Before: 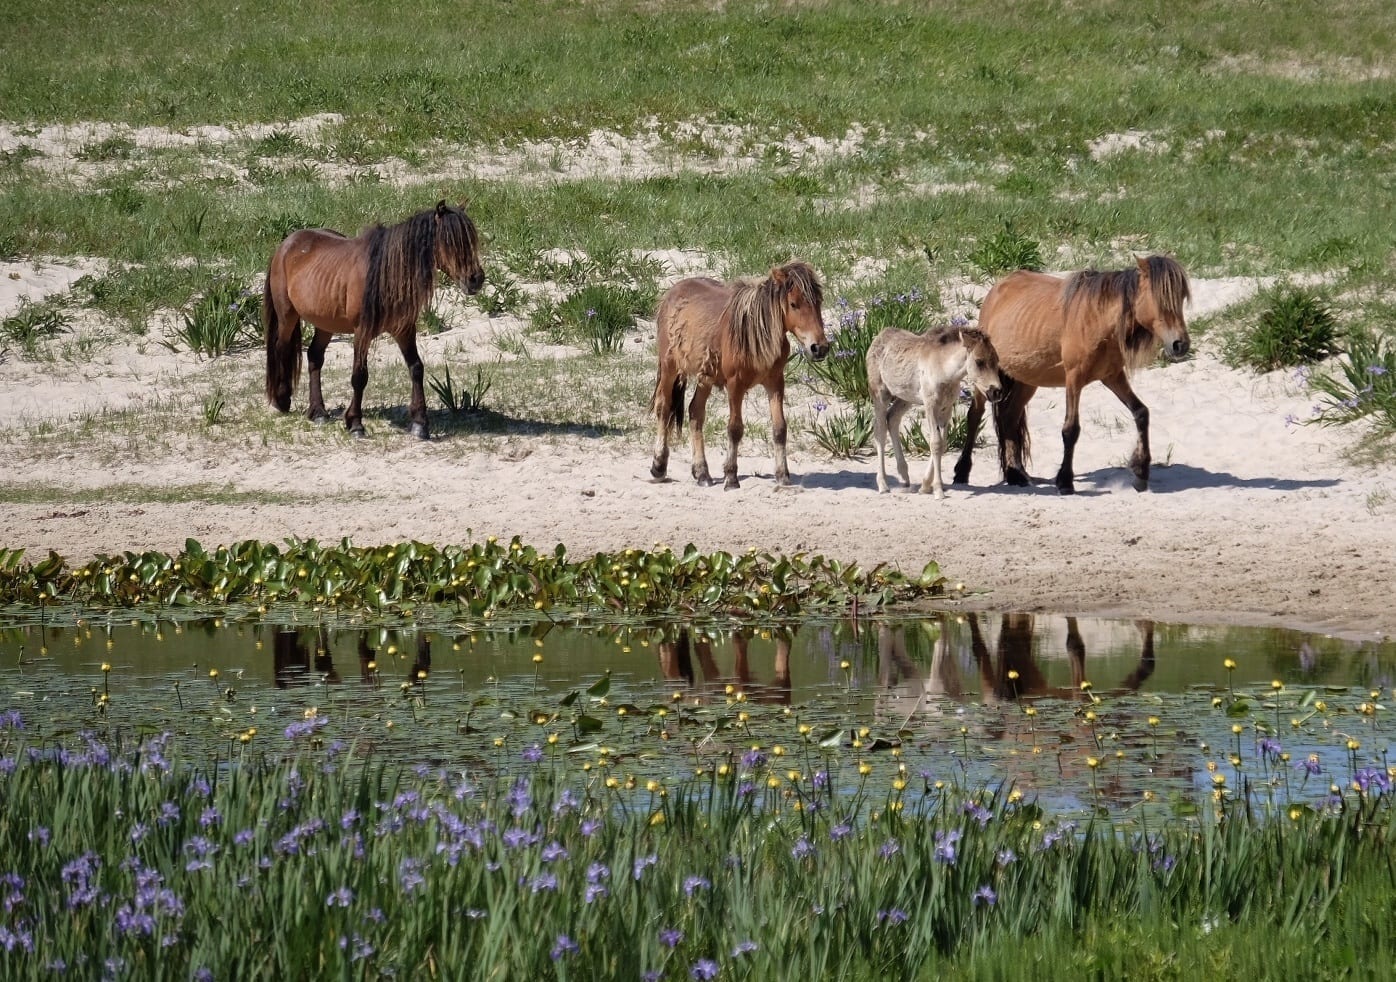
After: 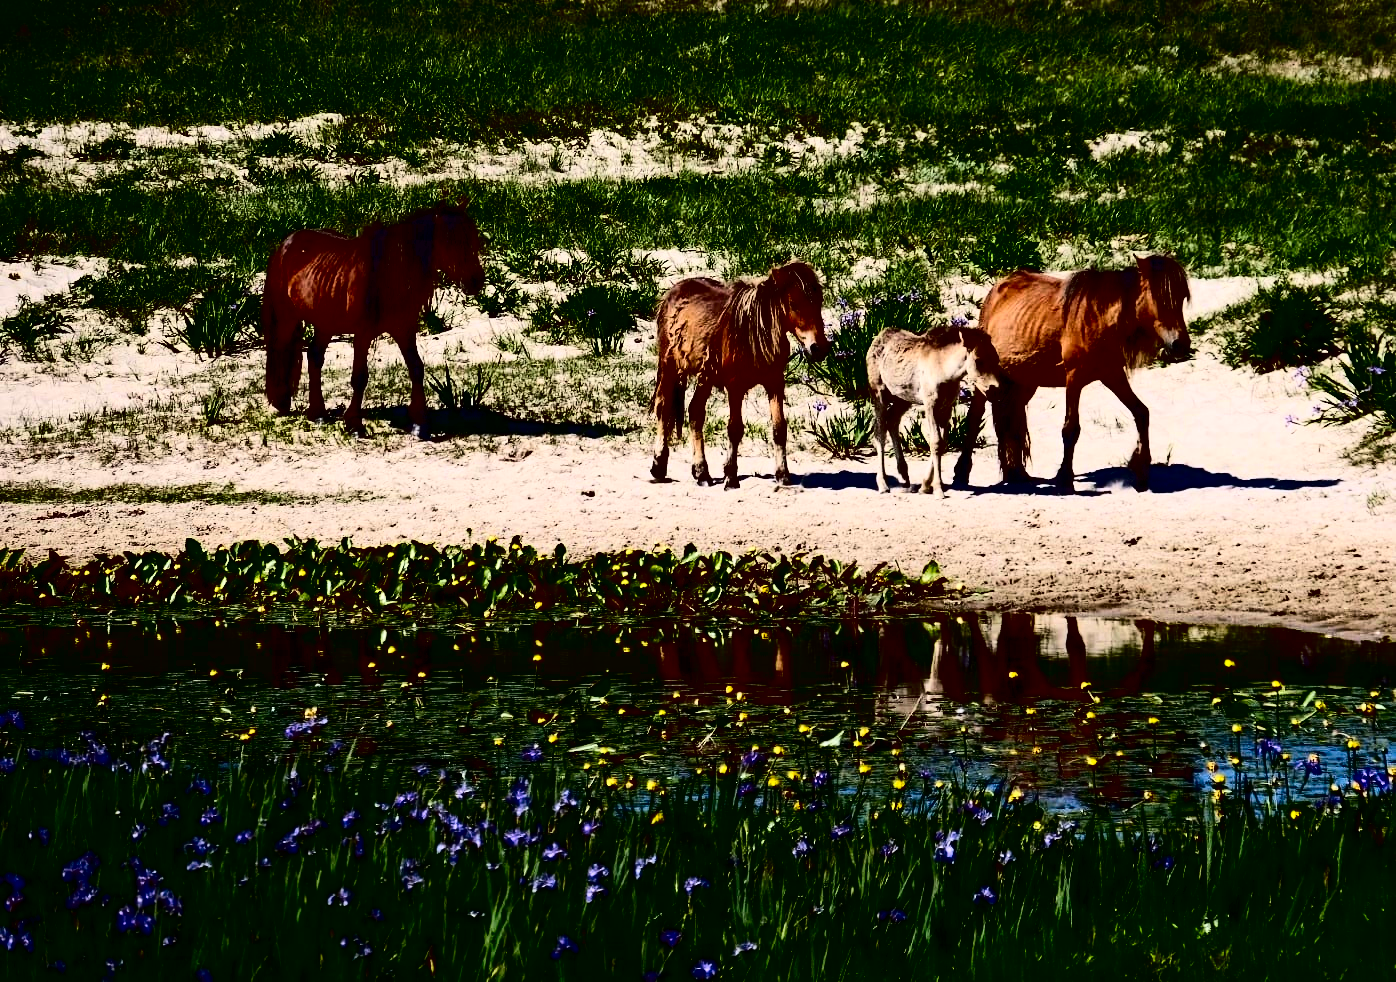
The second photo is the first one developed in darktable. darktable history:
contrast brightness saturation: contrast 0.76, brightness -0.995, saturation 0.985
